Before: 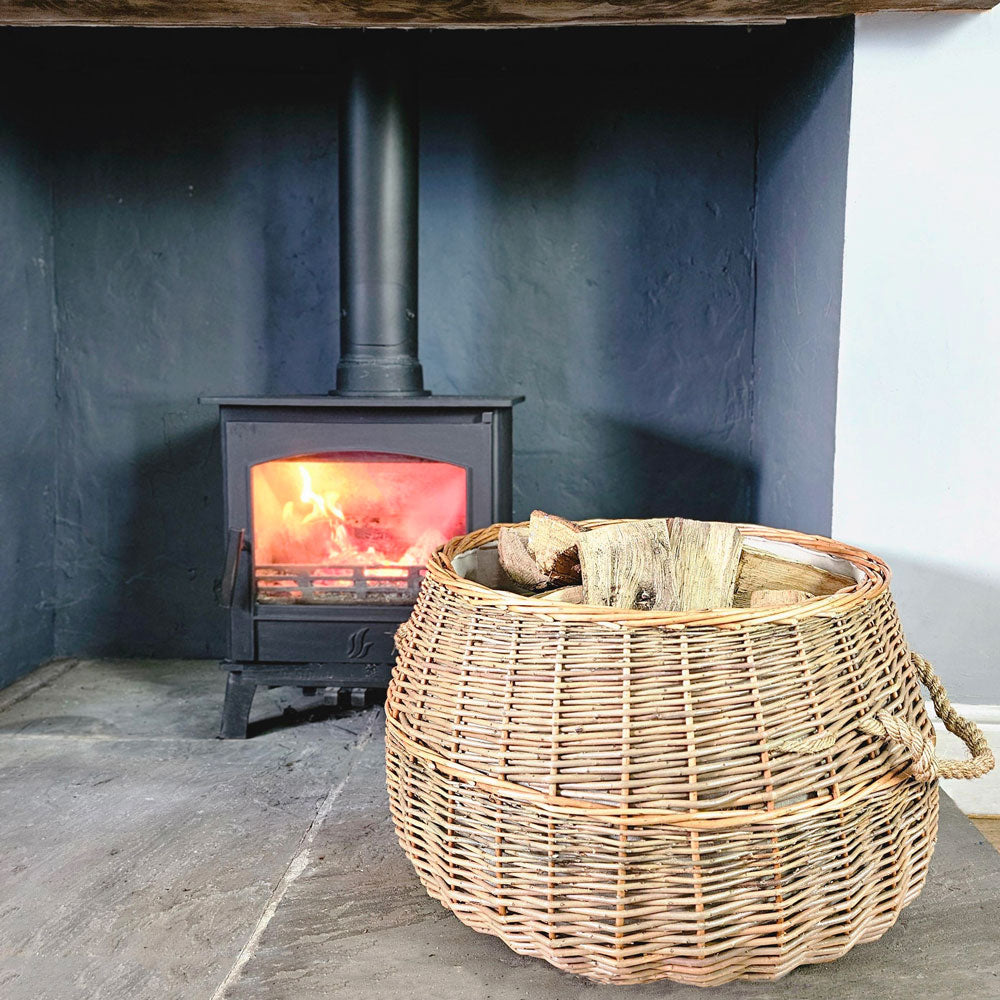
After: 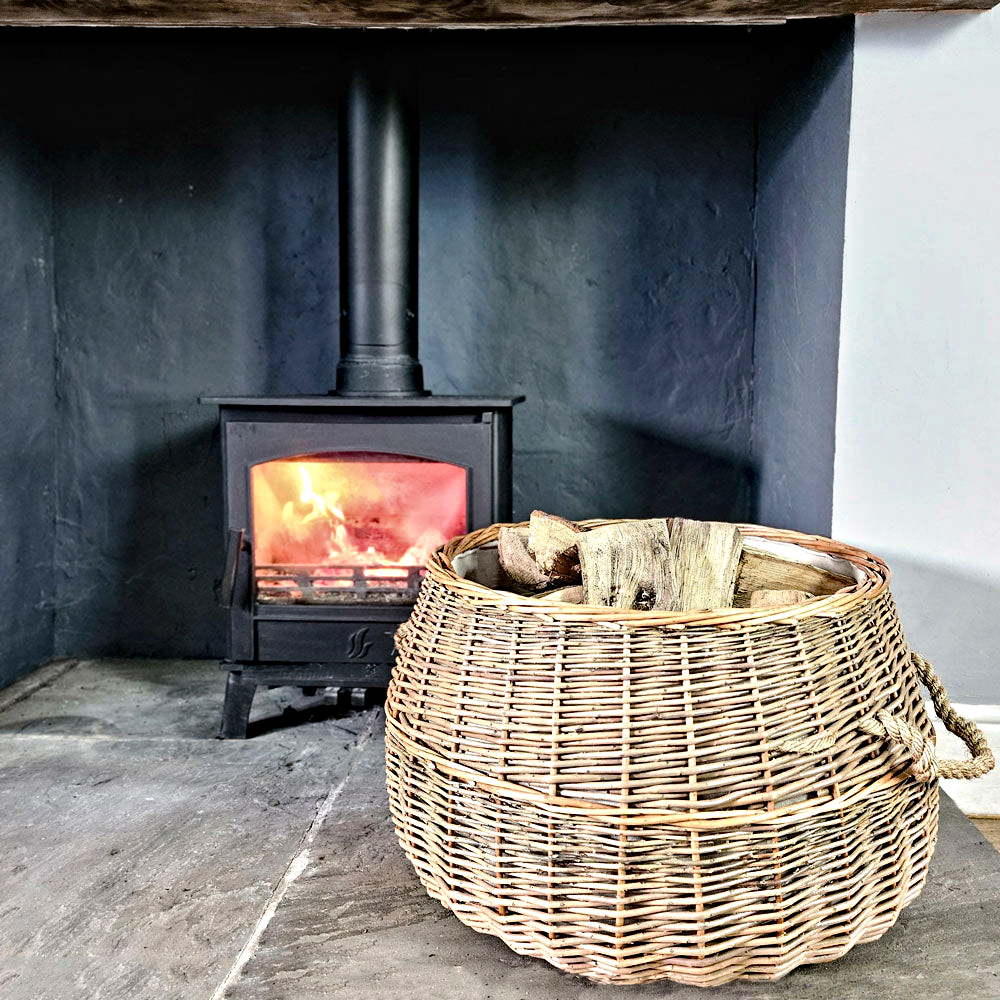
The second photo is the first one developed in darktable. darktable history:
tone equalizer: -8 EV -0.417 EV, -7 EV -0.389 EV, -6 EV -0.333 EV, -5 EV -0.222 EV, -3 EV 0.222 EV, -2 EV 0.333 EV, -1 EV 0.389 EV, +0 EV 0.417 EV, edges refinement/feathering 500, mask exposure compensation -1.57 EV, preserve details no
contrast equalizer: y [[0.511, 0.558, 0.631, 0.632, 0.559, 0.512], [0.5 ×6], [0.5 ×6], [0 ×6], [0 ×6]]
graduated density: rotation 5.63°, offset 76.9
